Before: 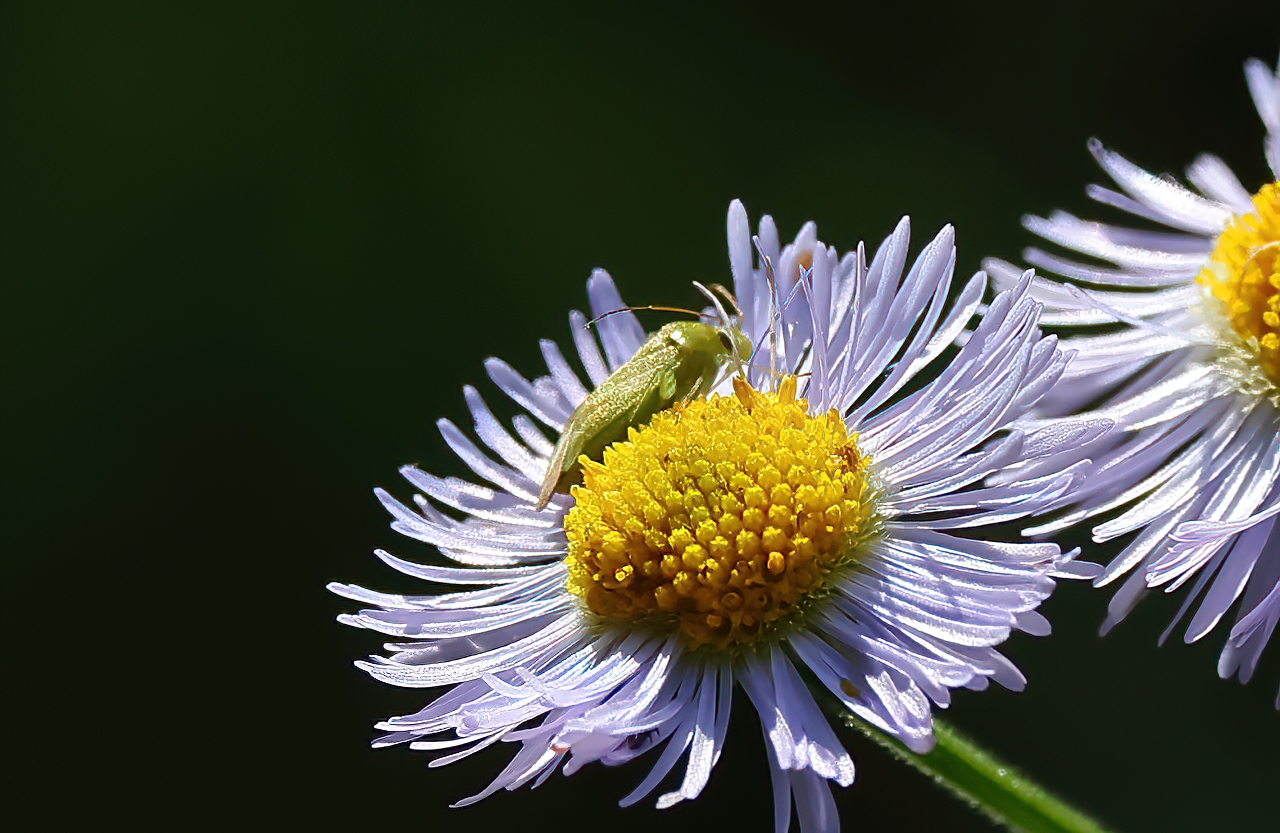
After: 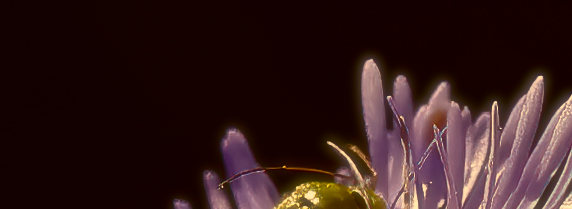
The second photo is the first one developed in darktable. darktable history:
crop: left 28.64%, top 16.832%, right 26.637%, bottom 58.055%
soften: size 19.52%, mix 20.32%
contrast brightness saturation: brightness -0.52
color correction: highlights a* 10.12, highlights b* 39.04, shadows a* 14.62, shadows b* 3.37
